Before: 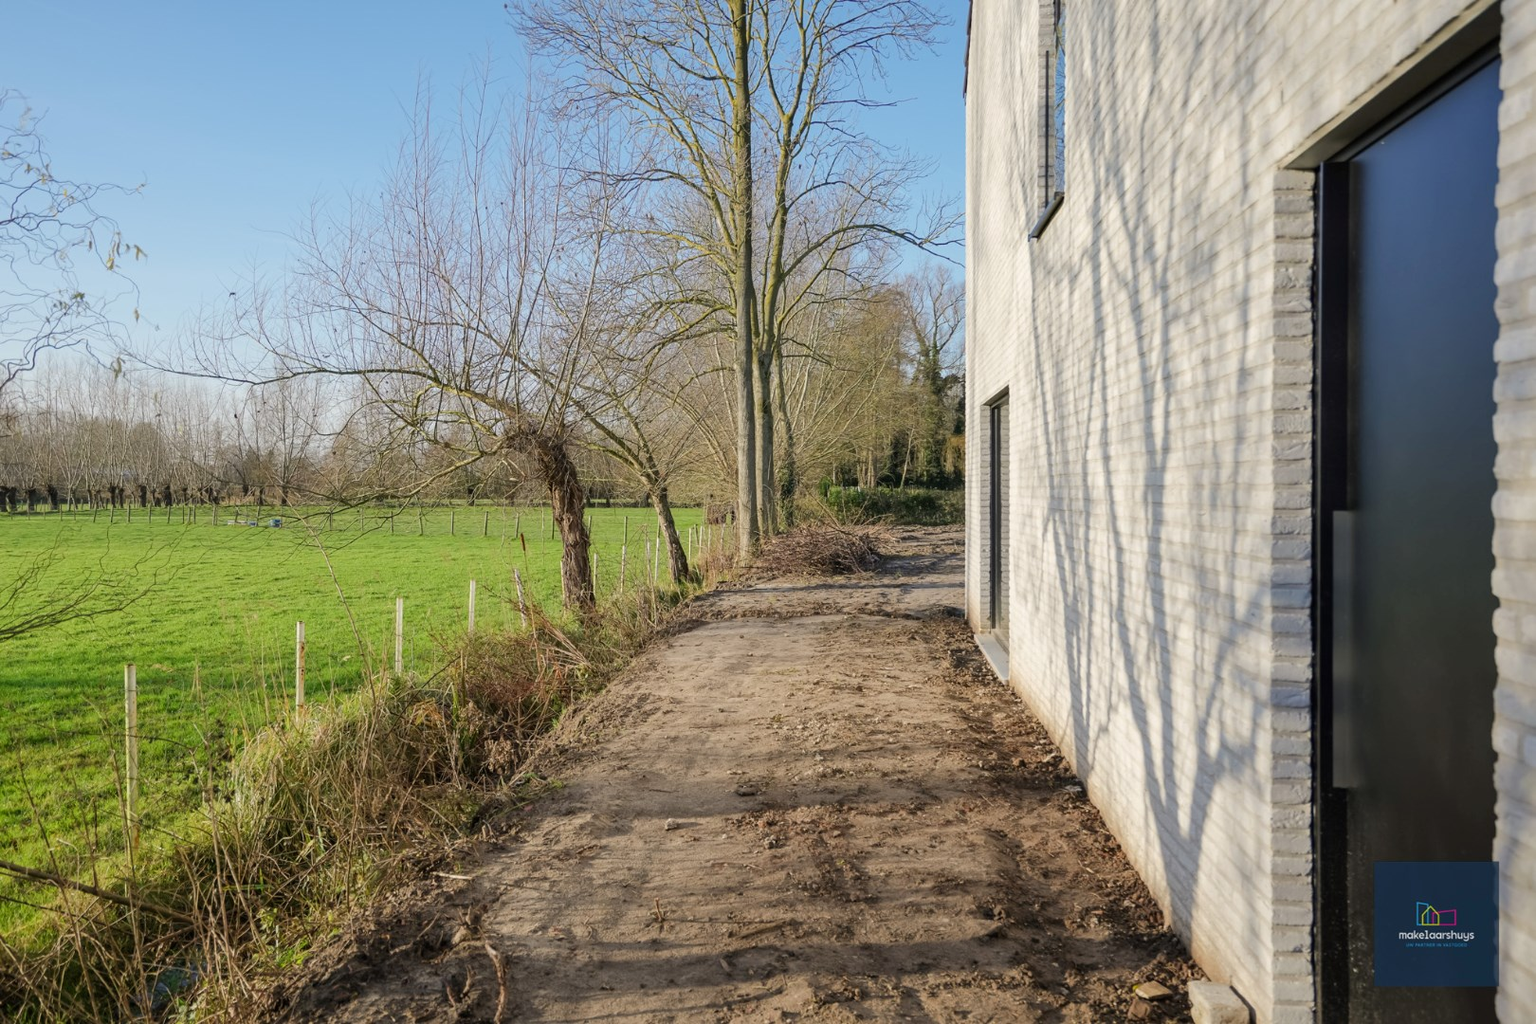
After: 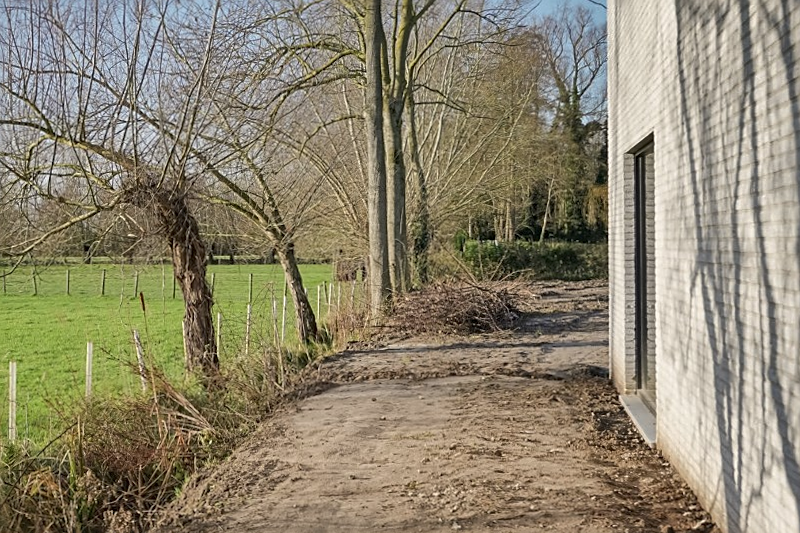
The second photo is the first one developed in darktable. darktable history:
contrast brightness saturation: saturation -0.1
sharpen: on, module defaults
crop: left 25%, top 25%, right 25%, bottom 25%
shadows and highlights: shadows 24.5, highlights -78.15, soften with gaussian
rotate and perspective: rotation -0.45°, automatic cropping original format, crop left 0.008, crop right 0.992, crop top 0.012, crop bottom 0.988
